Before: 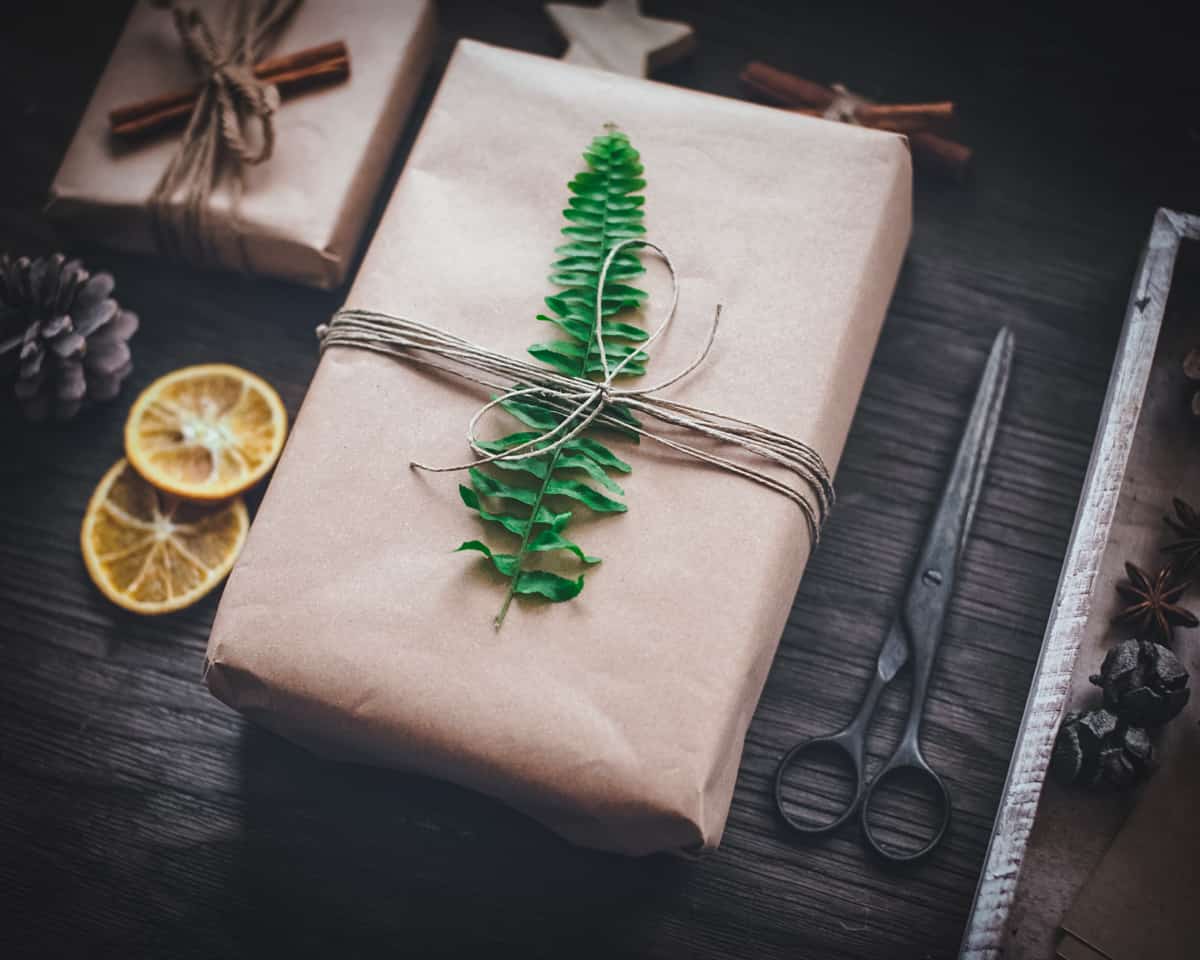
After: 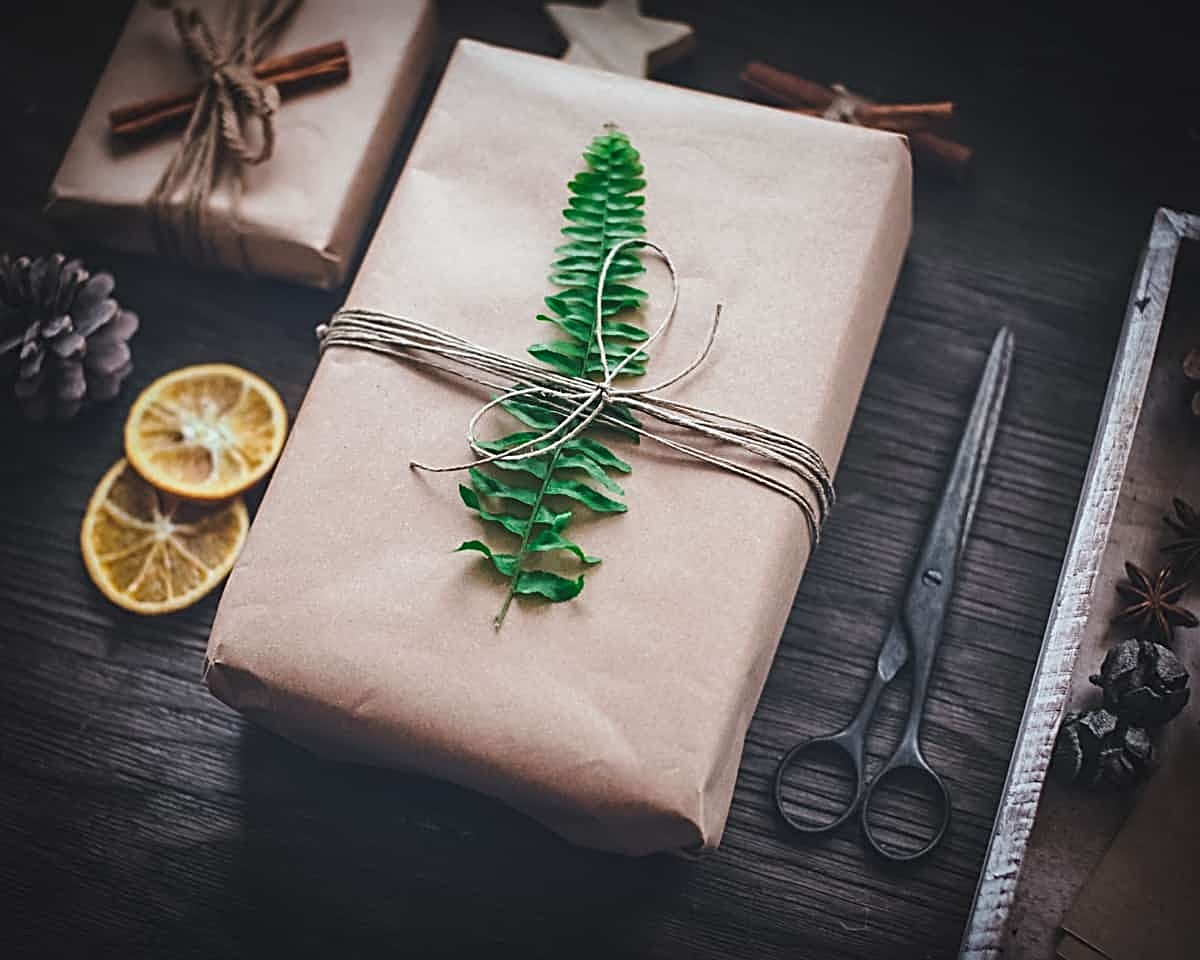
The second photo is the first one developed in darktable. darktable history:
sharpen: radius 2.706, amount 0.672
